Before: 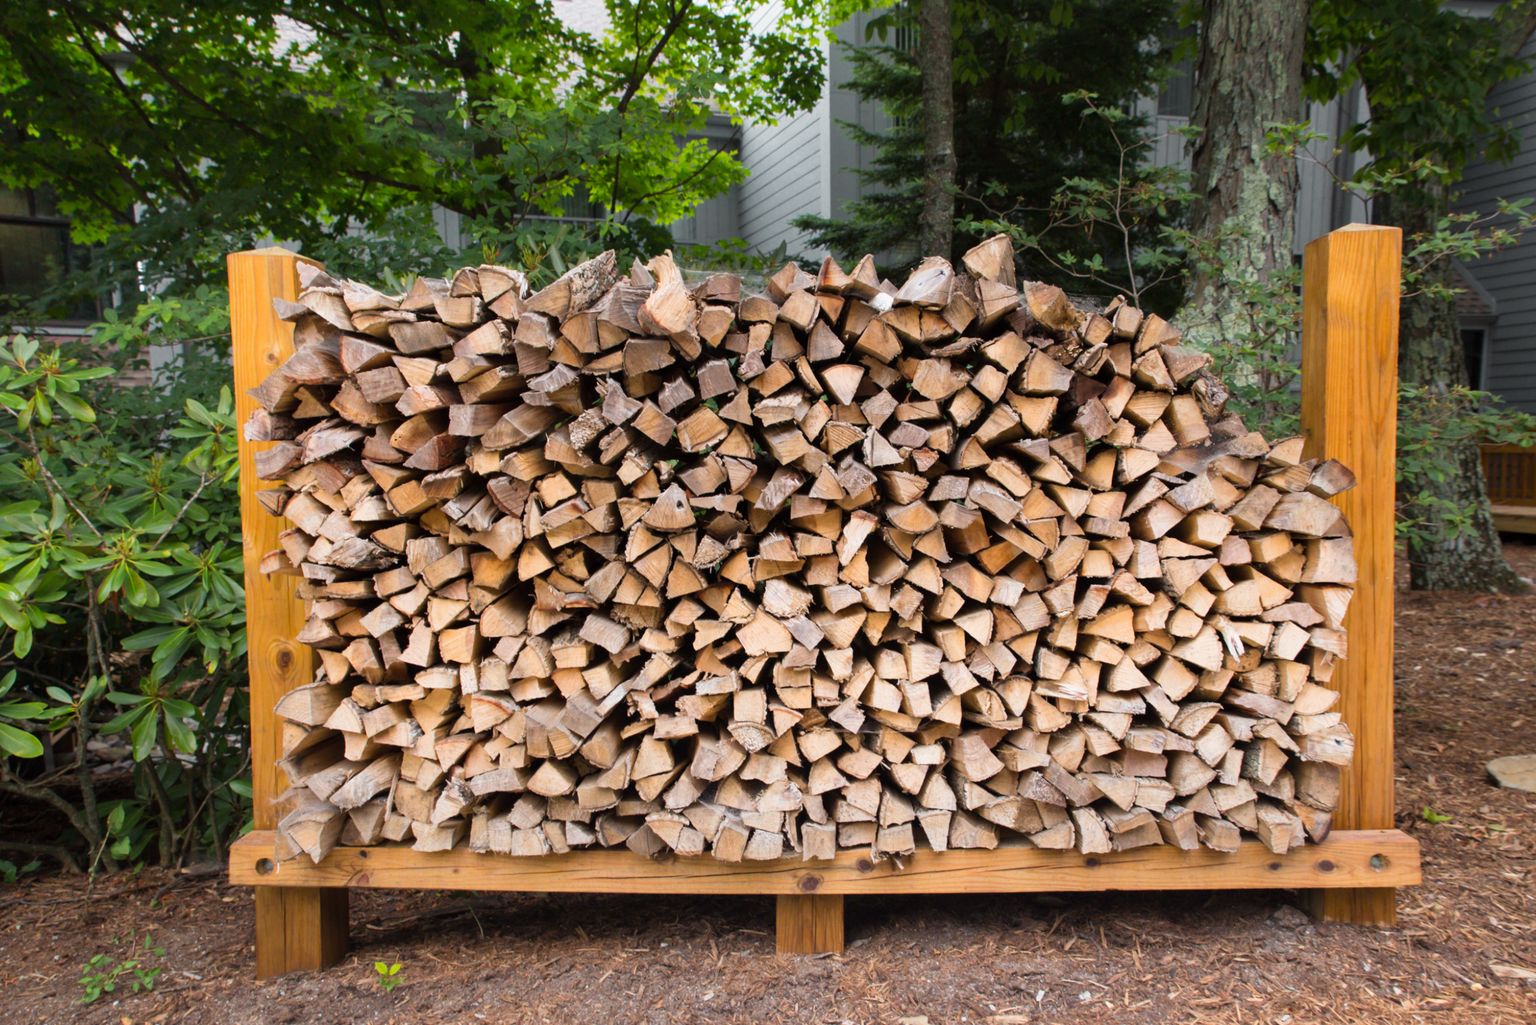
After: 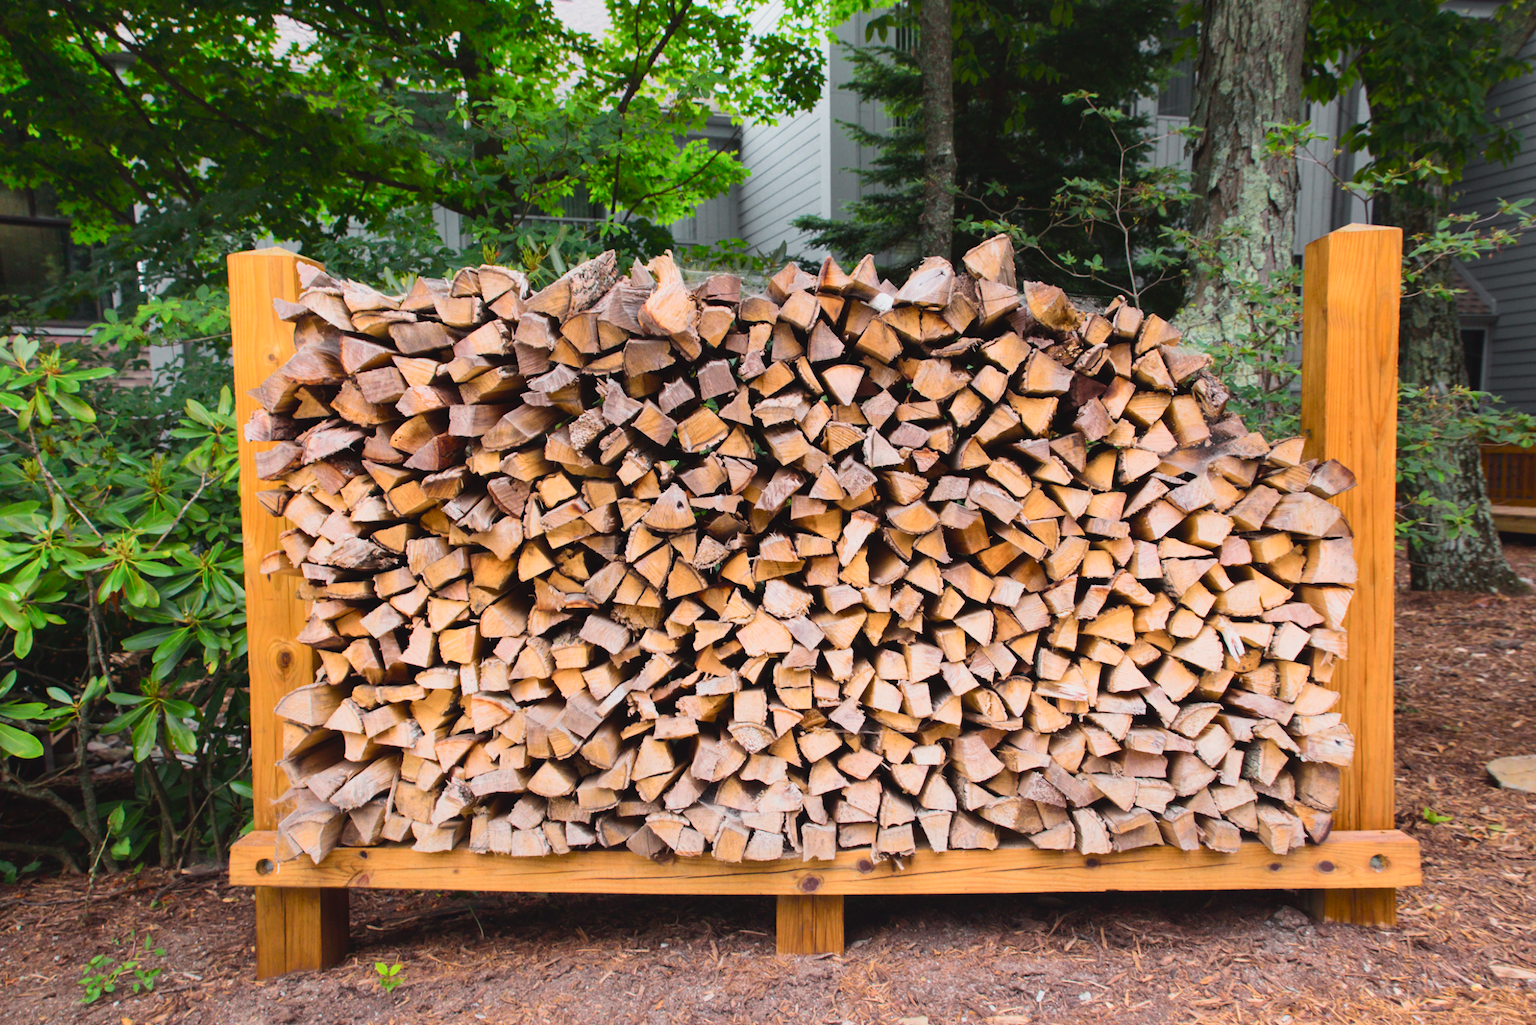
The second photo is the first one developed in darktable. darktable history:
contrast brightness saturation: contrast -0.15, brightness 0.05, saturation -0.12
tone curve: curves: ch0 [(0, 0) (0.126, 0.061) (0.338, 0.285) (0.494, 0.518) (0.703, 0.762) (1, 1)]; ch1 [(0, 0) (0.389, 0.313) (0.457, 0.442) (0.5, 0.501) (0.55, 0.578) (1, 1)]; ch2 [(0, 0) (0.44, 0.424) (0.501, 0.499) (0.557, 0.564) (0.613, 0.67) (0.707, 0.746) (1, 1)], color space Lab, independent channels, preserve colors none
